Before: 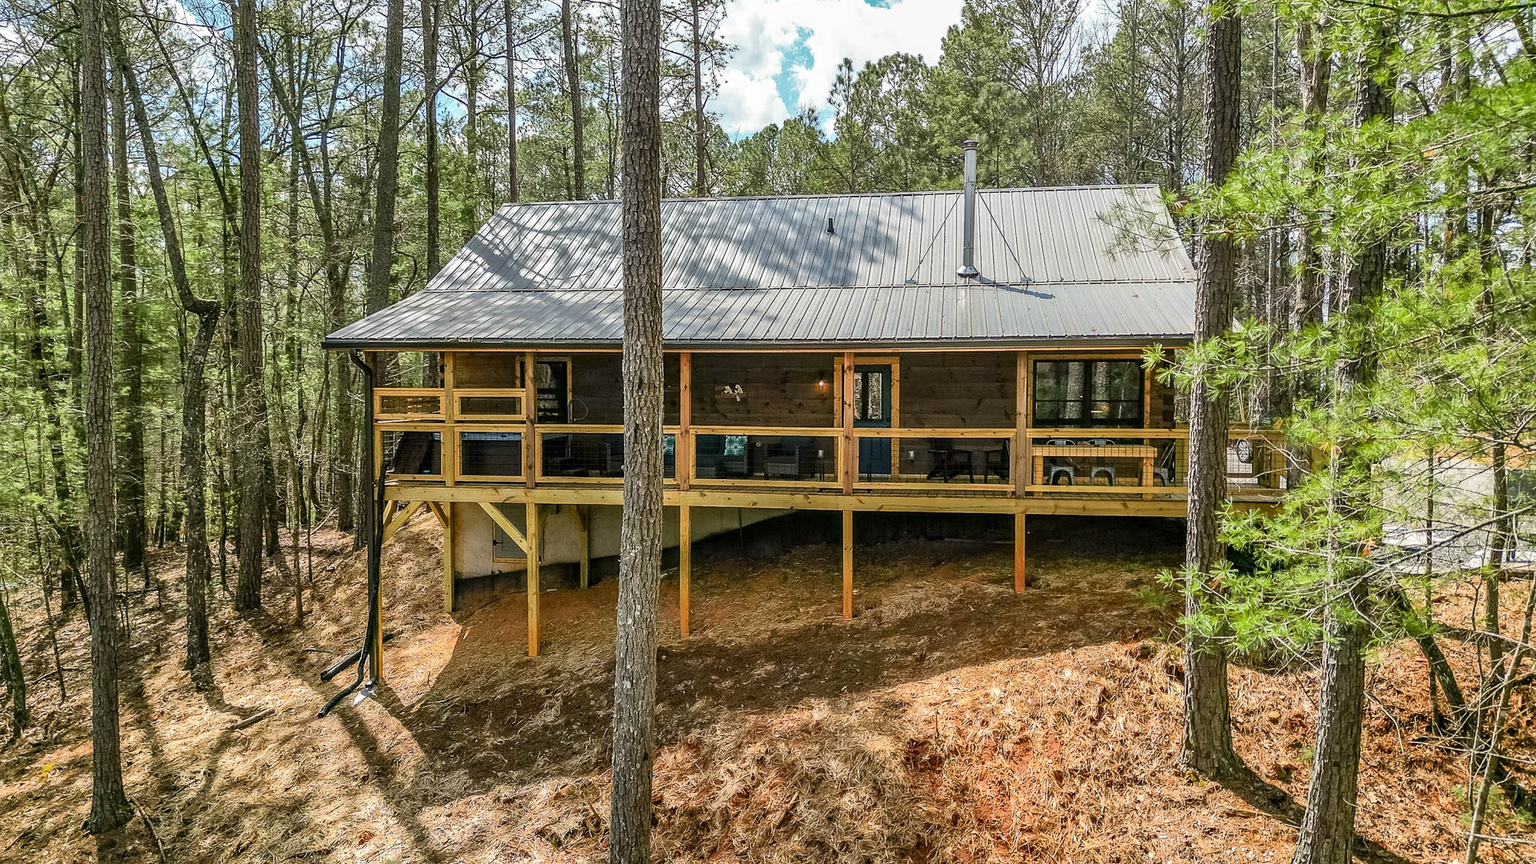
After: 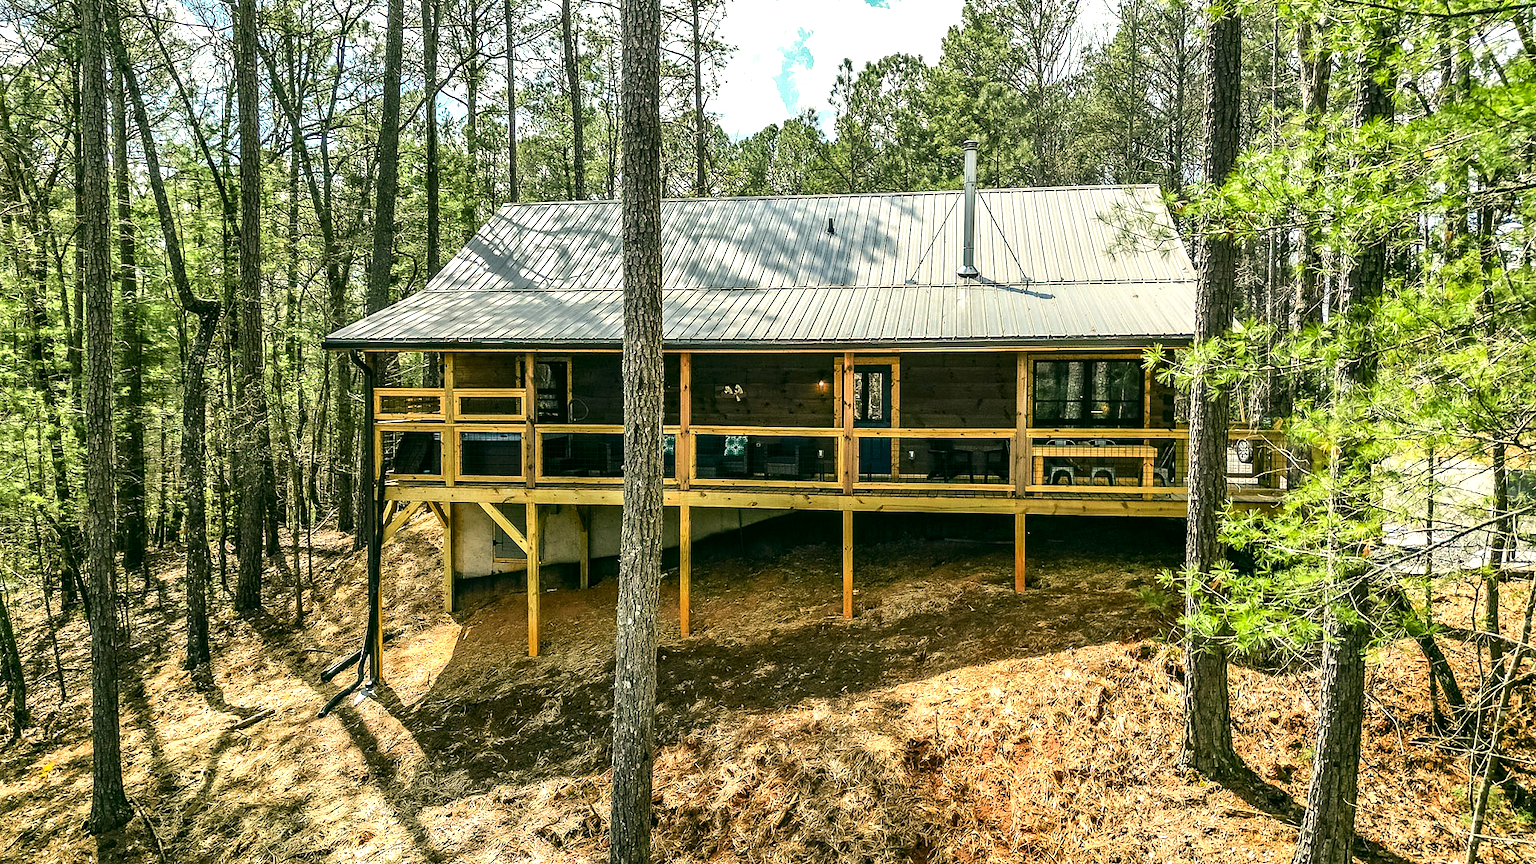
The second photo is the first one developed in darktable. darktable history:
color correction: highlights a* -0.482, highlights b* 9.48, shadows a* -9.48, shadows b* 0.803
tone equalizer: -8 EV -0.75 EV, -7 EV -0.7 EV, -6 EV -0.6 EV, -5 EV -0.4 EV, -3 EV 0.4 EV, -2 EV 0.6 EV, -1 EV 0.7 EV, +0 EV 0.75 EV, edges refinement/feathering 500, mask exposure compensation -1.57 EV, preserve details no
